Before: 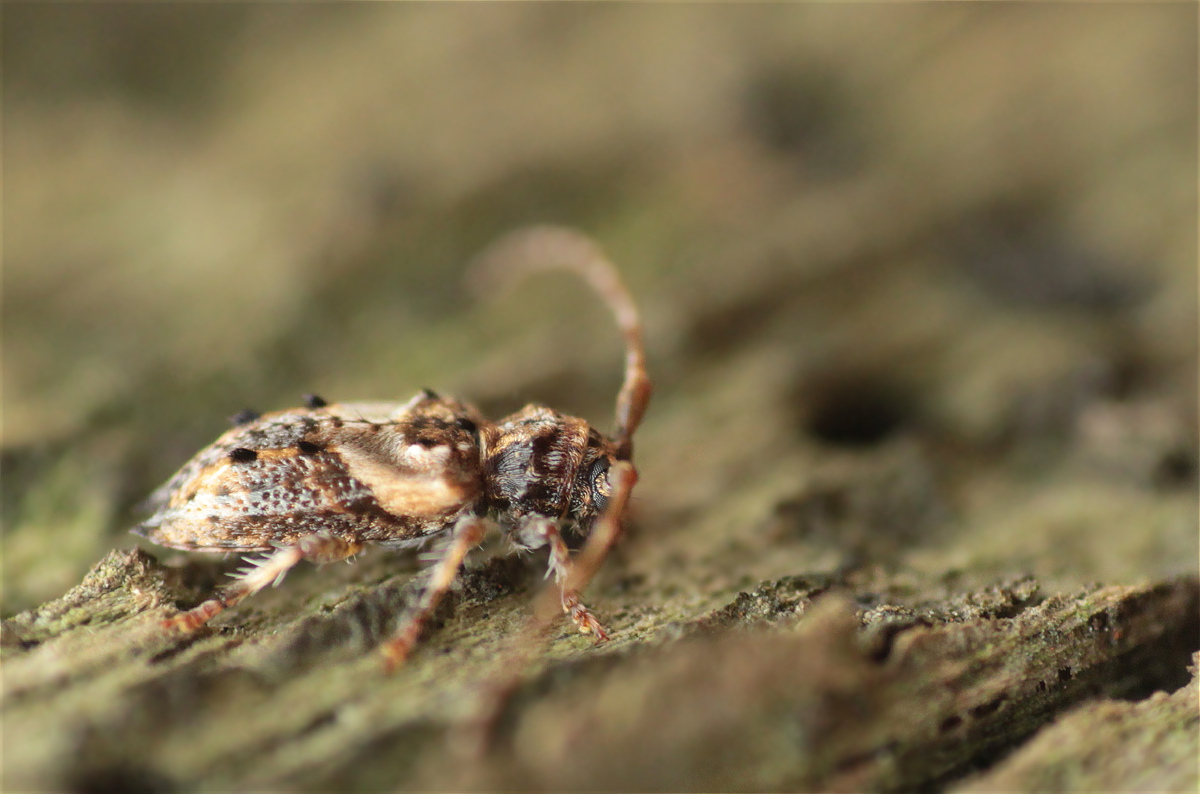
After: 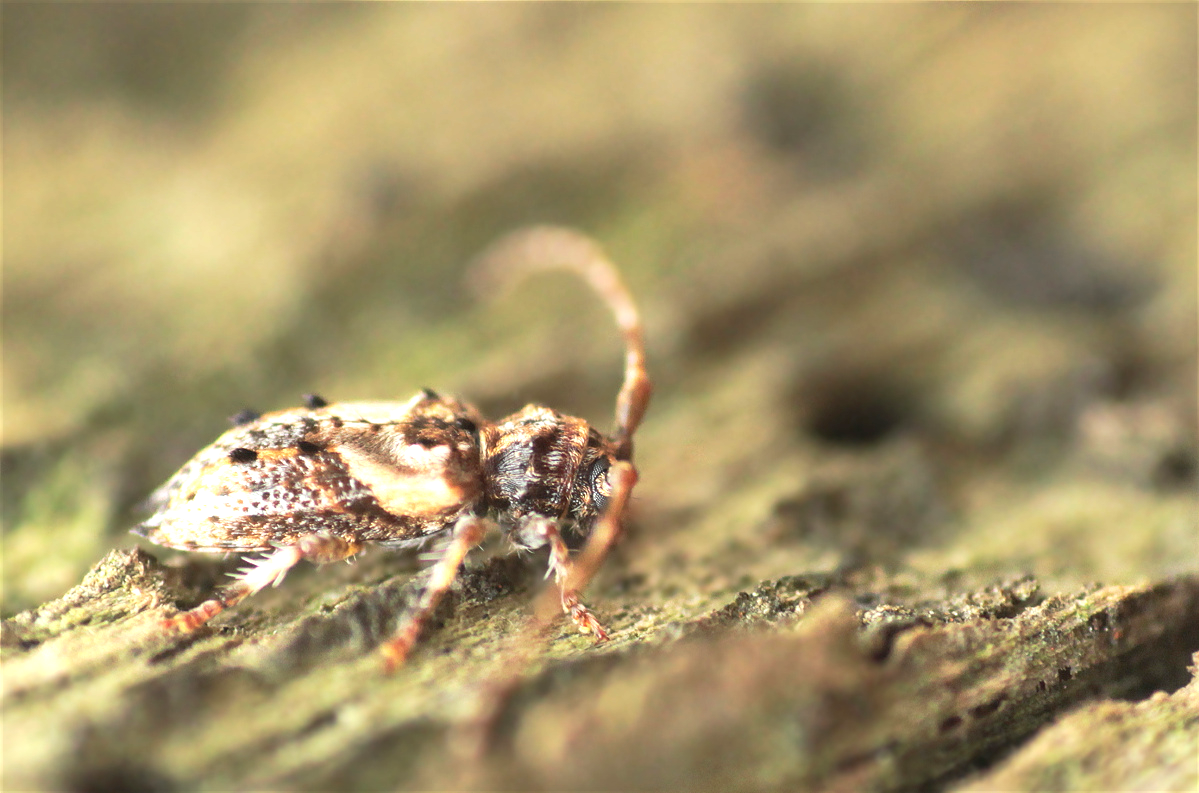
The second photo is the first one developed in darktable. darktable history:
tone curve: curves: ch0 [(0, 0) (0.15, 0.17) (0.452, 0.437) (0.611, 0.588) (0.751, 0.749) (1, 1)]; ch1 [(0, 0) (0.325, 0.327) (0.412, 0.45) (0.453, 0.484) (0.5, 0.501) (0.541, 0.55) (0.617, 0.612) (0.695, 0.697) (1, 1)]; ch2 [(0, 0) (0.386, 0.397) (0.452, 0.459) (0.505, 0.498) (0.524, 0.547) (0.574, 0.566) (0.633, 0.641) (1, 1)], preserve colors none
exposure: black level correction 0, exposure 0.954 EV, compensate highlight preservation false
